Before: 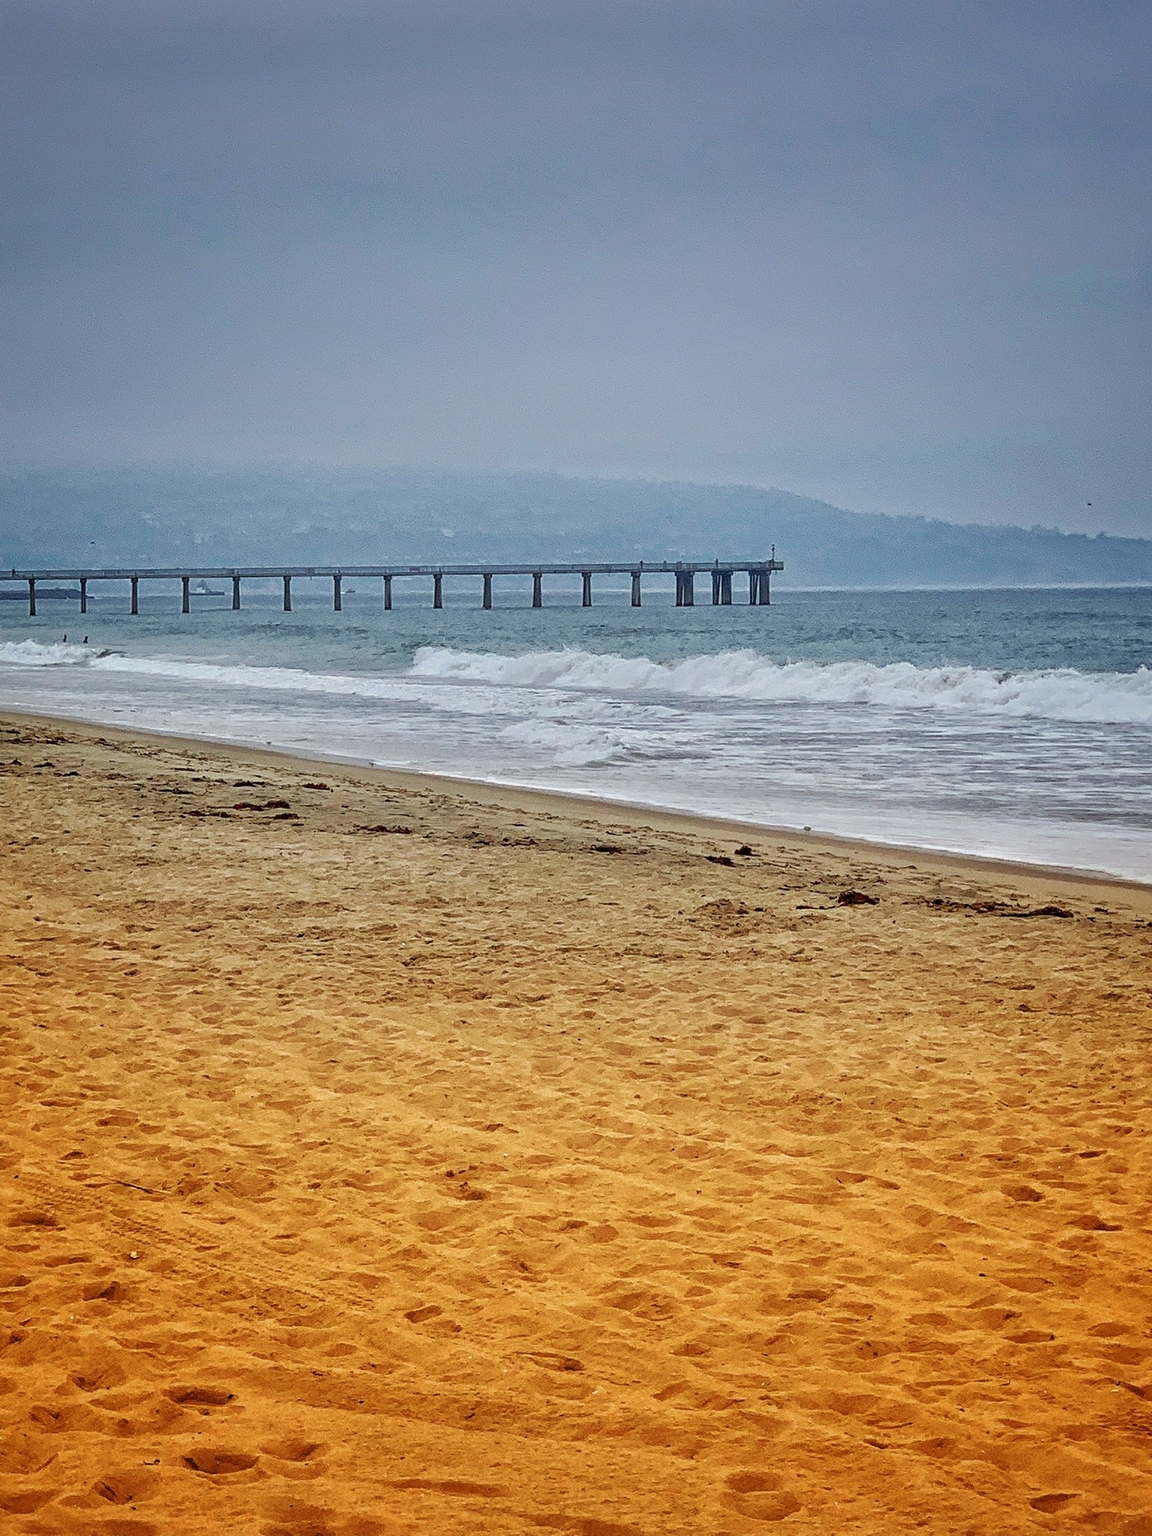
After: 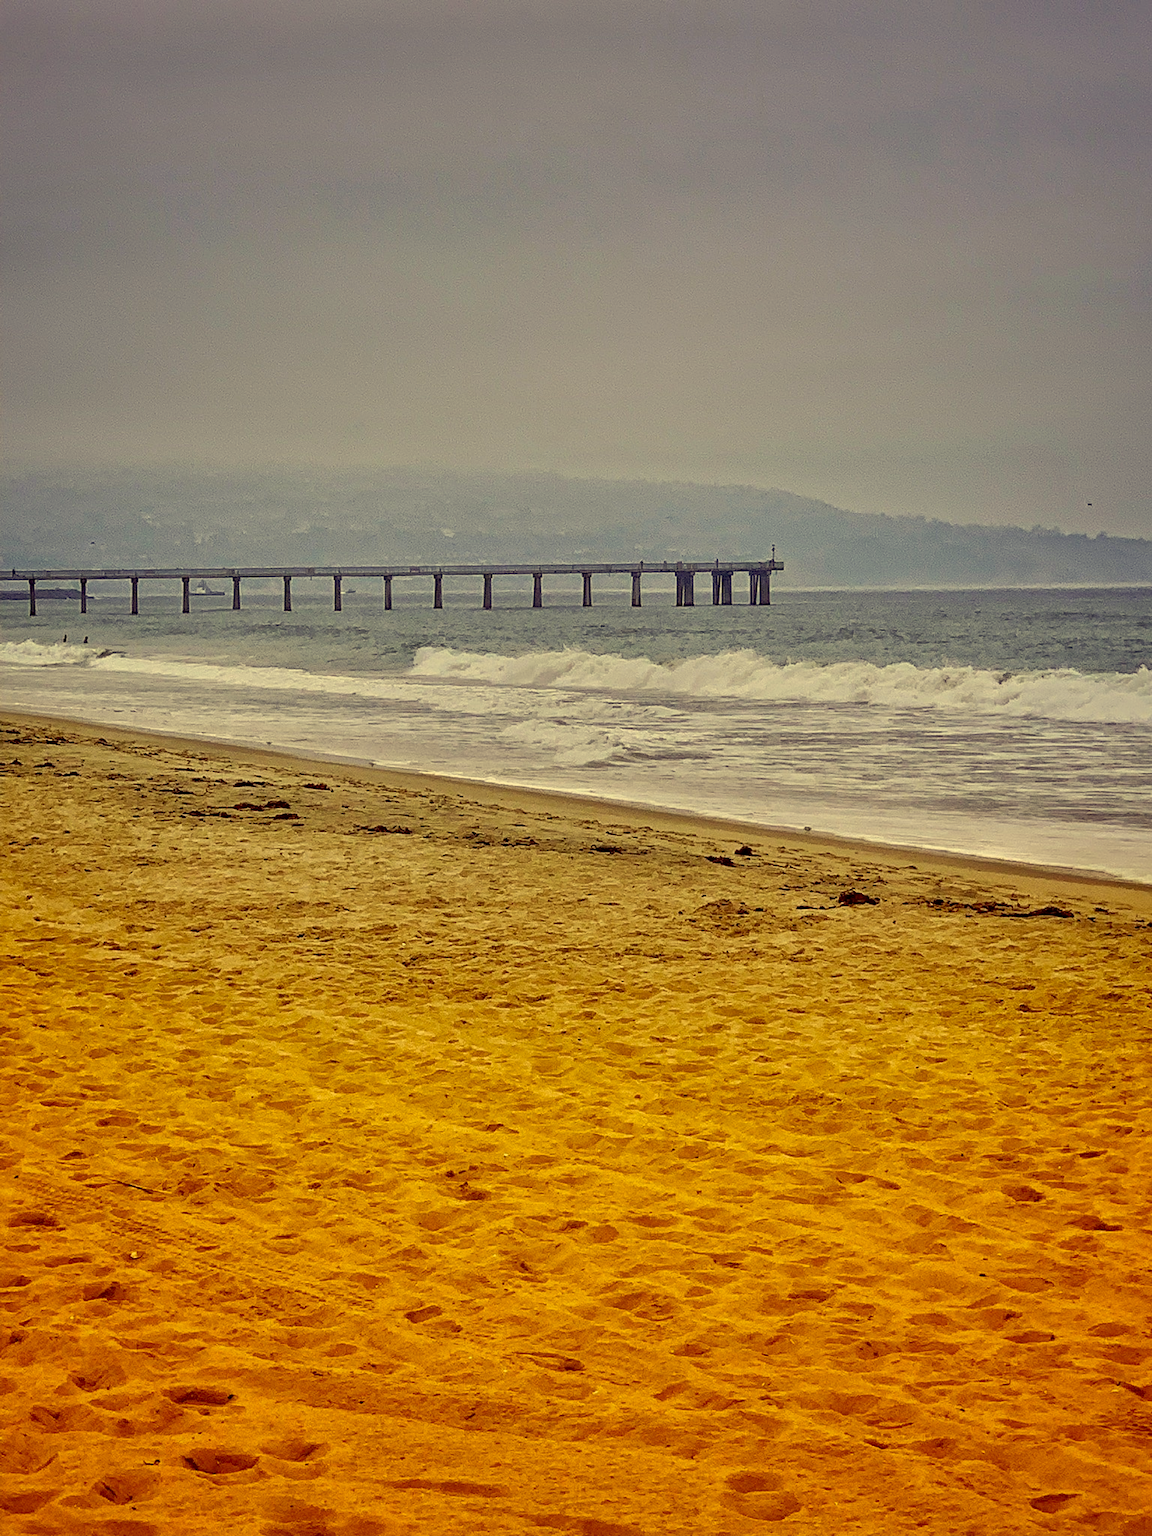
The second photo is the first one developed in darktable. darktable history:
color correction: highlights a* -0.482, highlights b* 40, shadows a* 9.8, shadows b* -0.161
shadows and highlights: shadows 43.71, white point adjustment -1.46, soften with gaussian
exposure: black level correction 0.005, exposure 0.014 EV, compensate highlight preservation false
